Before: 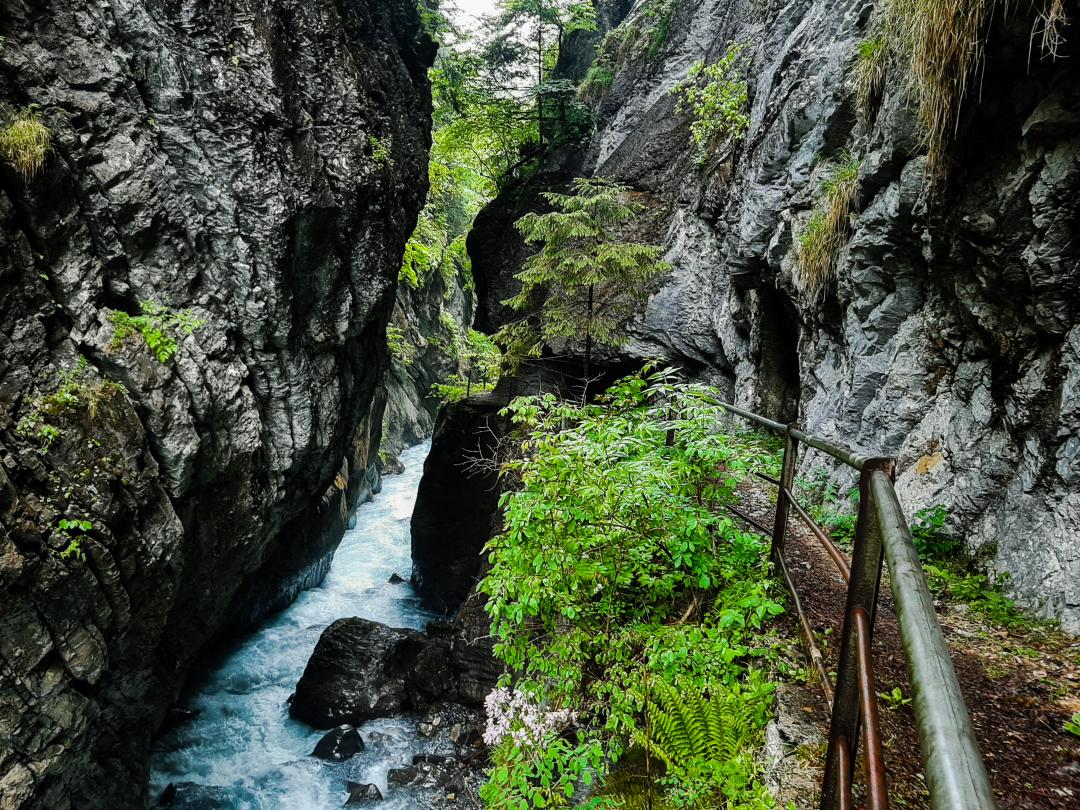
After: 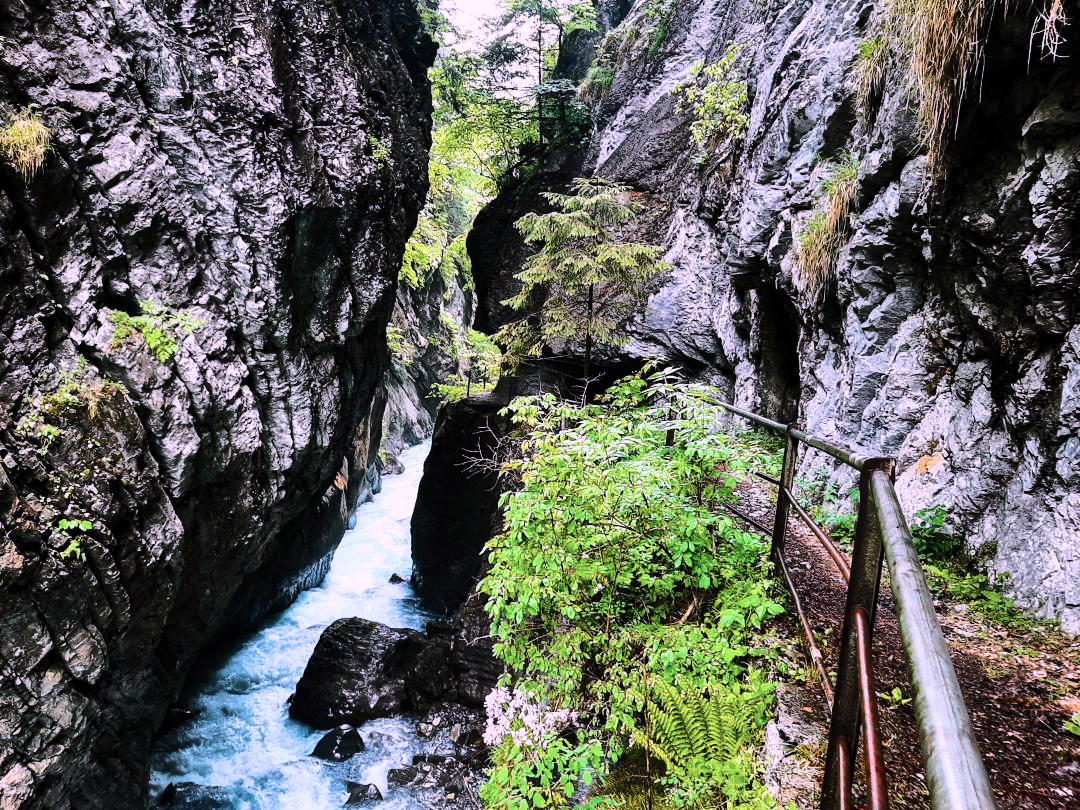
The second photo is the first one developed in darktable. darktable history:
shadows and highlights: low approximation 0.01, soften with gaussian
color correction: highlights a* 15.75, highlights b* -20.35
base curve: curves: ch0 [(0, 0) (0.028, 0.03) (0.121, 0.232) (0.46, 0.748) (0.859, 0.968) (1, 1)]
